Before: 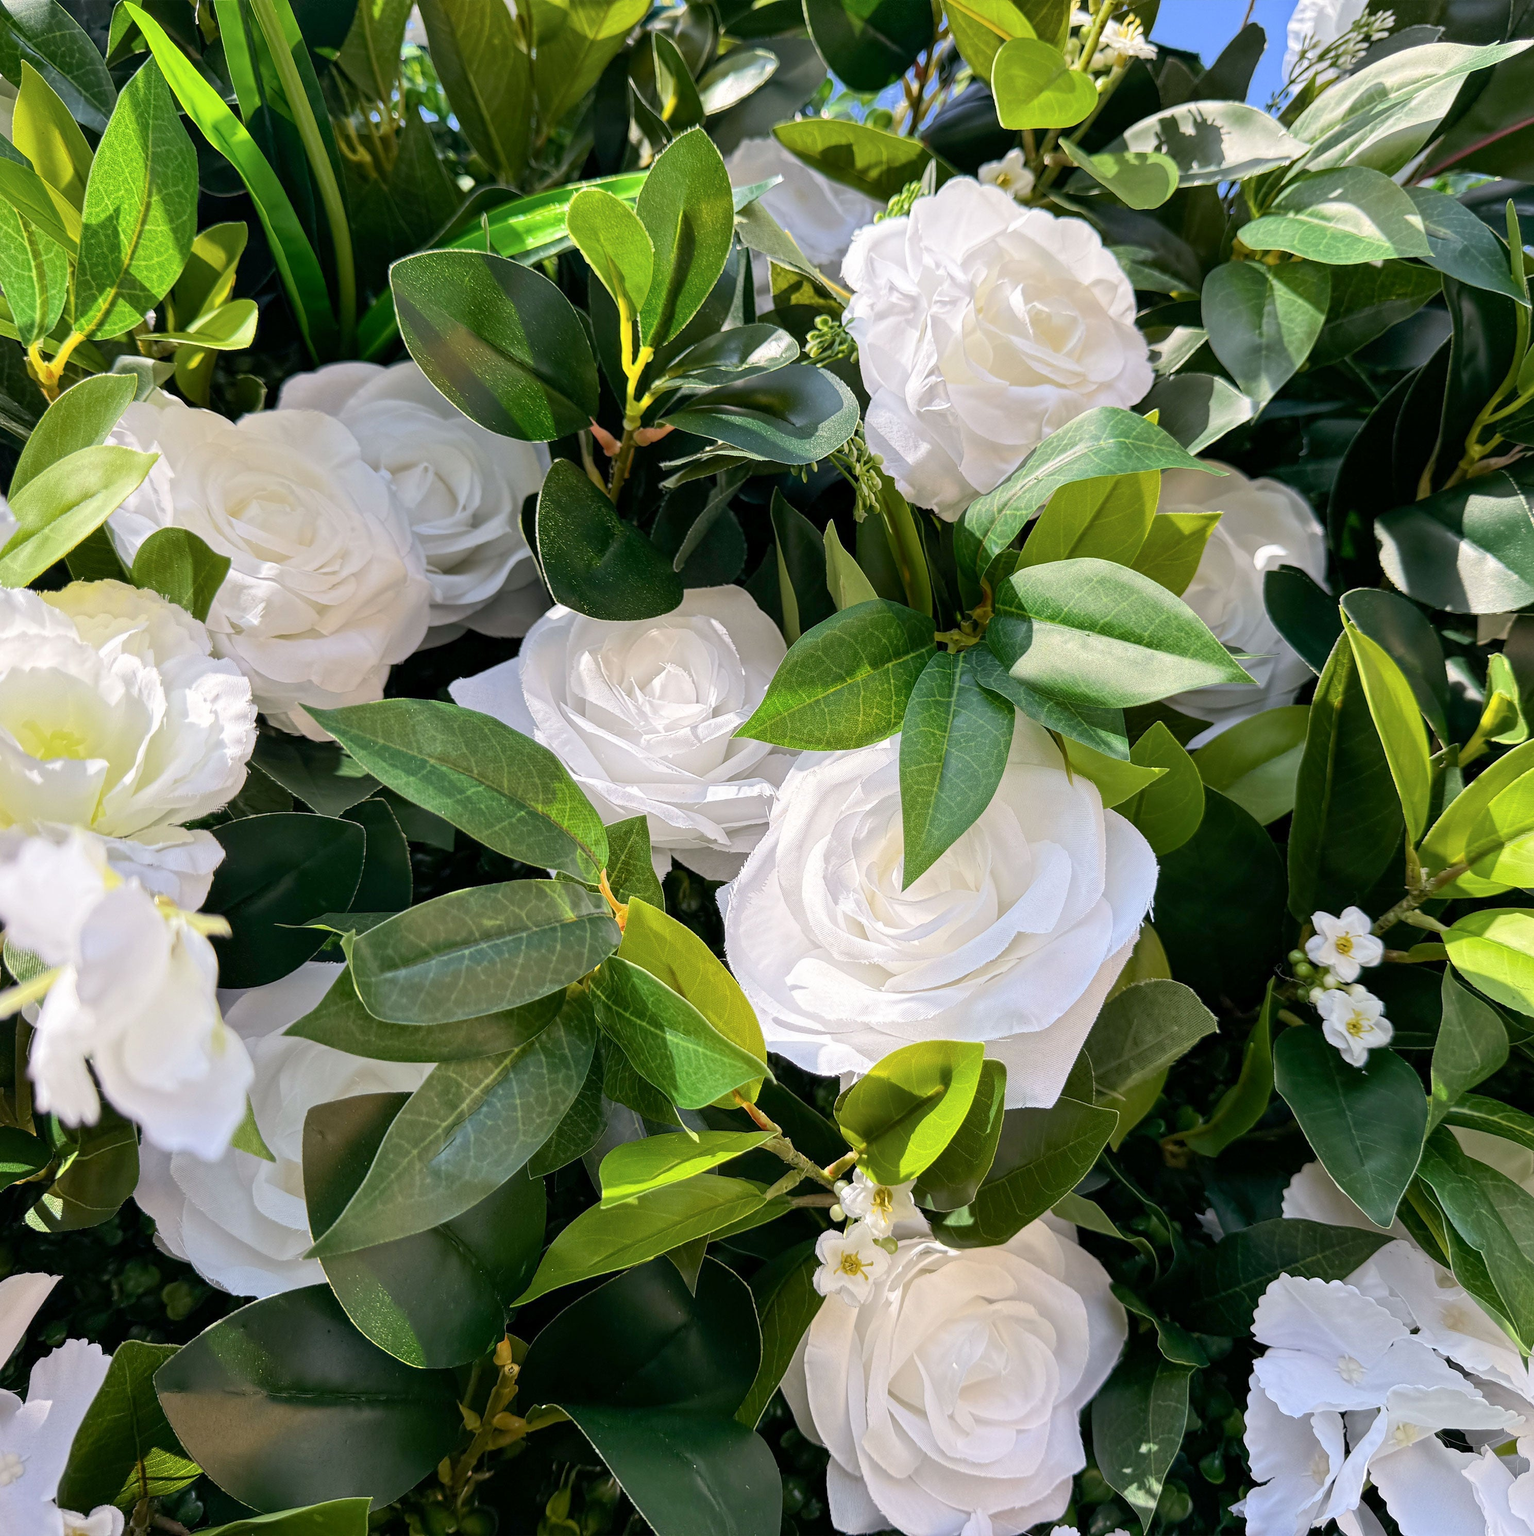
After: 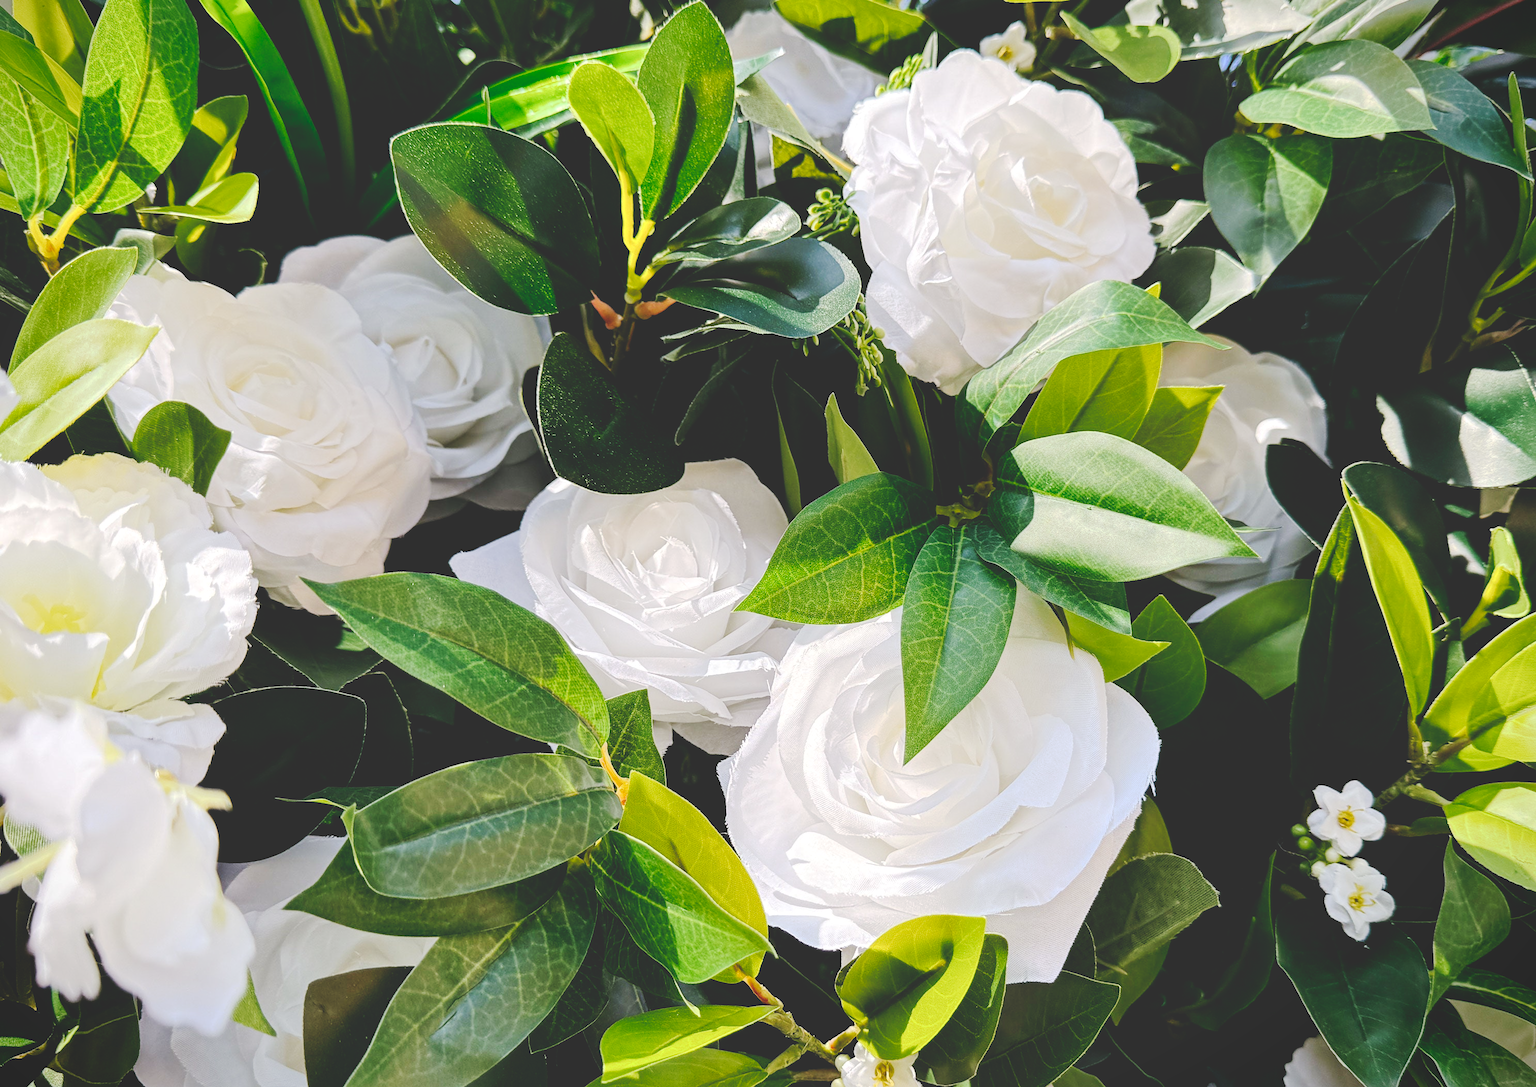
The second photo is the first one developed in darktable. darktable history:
vignetting: fall-off start 97.23%, saturation -0.024, center (-0.033, -0.042), width/height ratio 1.179, unbound false
crop and rotate: top 8.293%, bottom 20.996%
tone curve: curves: ch0 [(0, 0) (0.003, 0.195) (0.011, 0.196) (0.025, 0.196) (0.044, 0.196) (0.069, 0.196) (0.1, 0.196) (0.136, 0.197) (0.177, 0.207) (0.224, 0.224) (0.277, 0.268) (0.335, 0.336) (0.399, 0.424) (0.468, 0.533) (0.543, 0.632) (0.623, 0.715) (0.709, 0.789) (0.801, 0.85) (0.898, 0.906) (1, 1)], preserve colors none
exposure: black level correction -0.003, exposure 0.04 EV, compensate highlight preservation false
